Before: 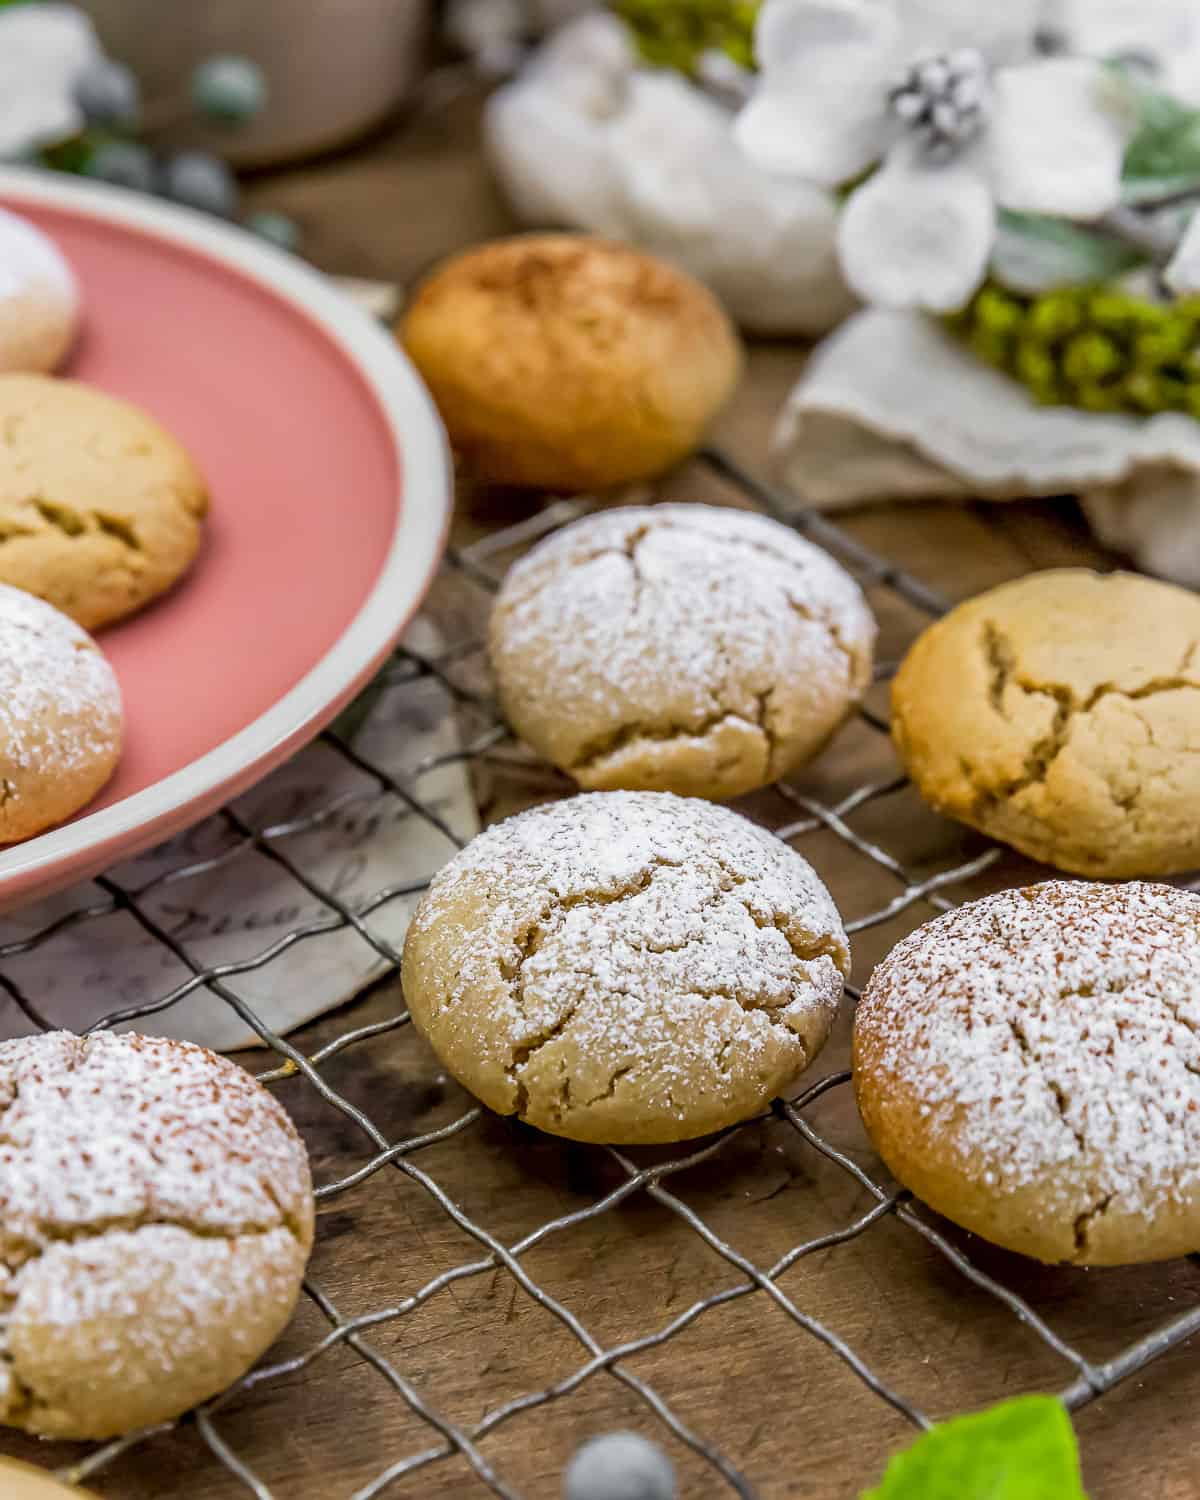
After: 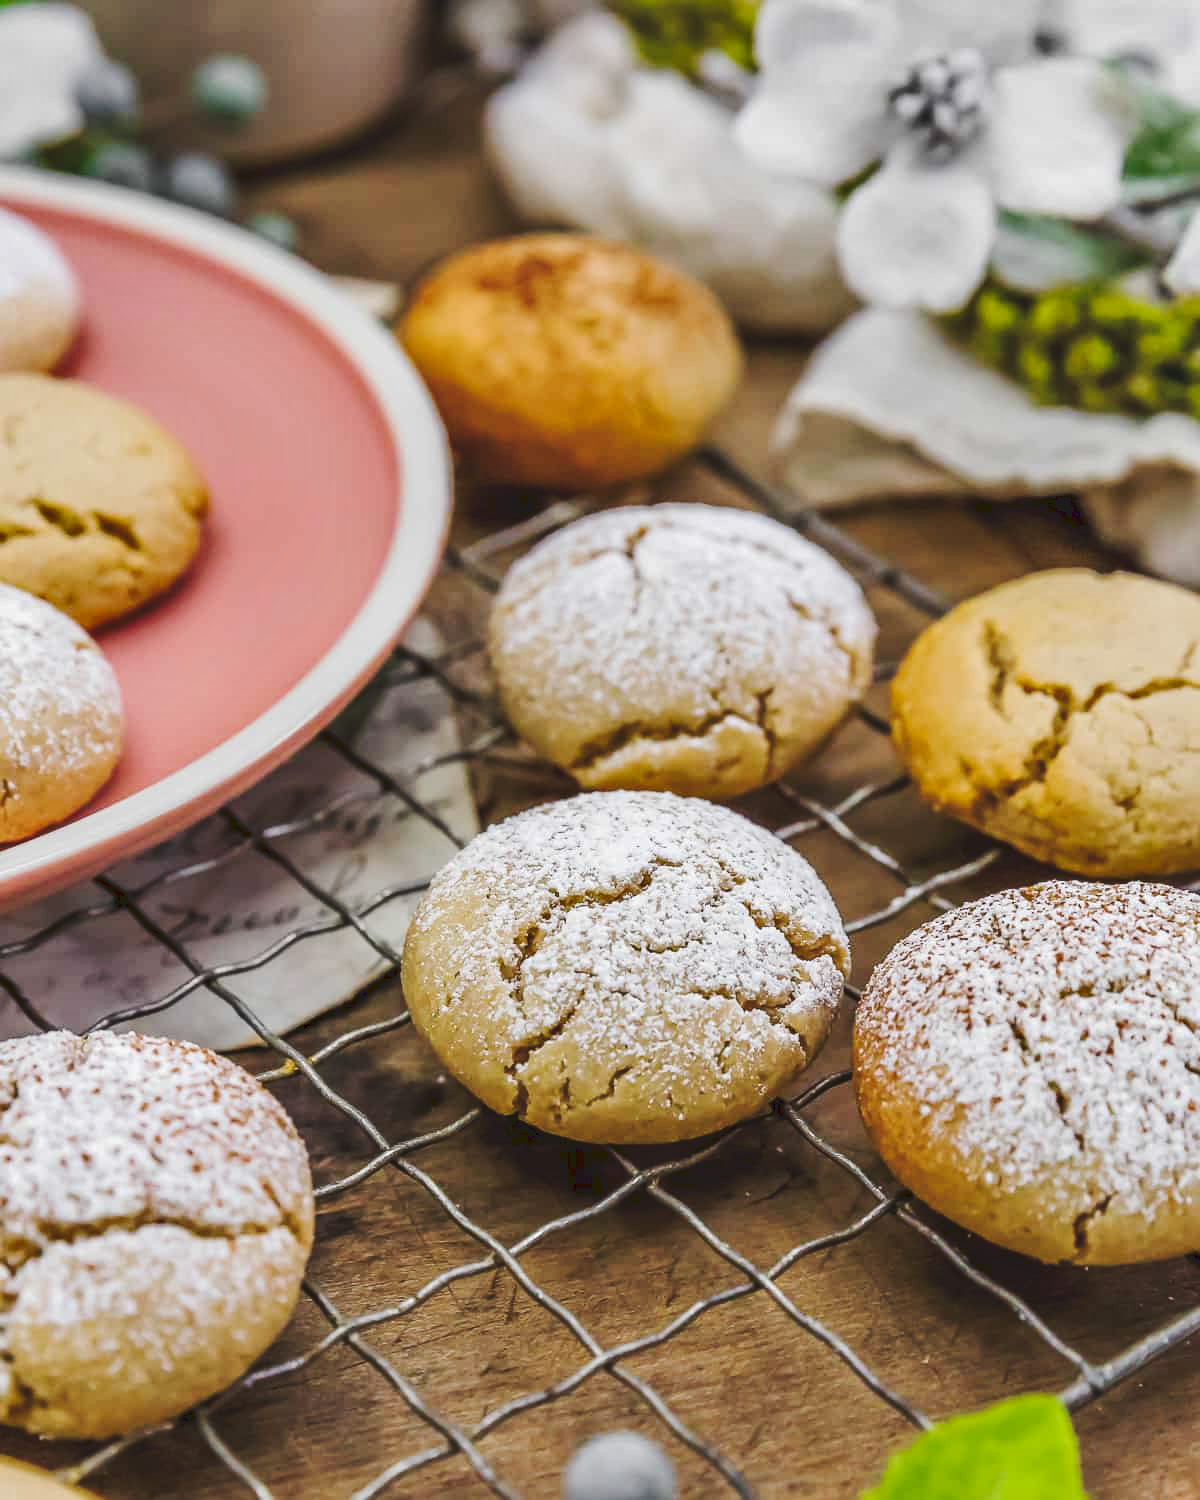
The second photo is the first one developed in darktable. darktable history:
shadows and highlights: soften with gaussian
tone curve: curves: ch0 [(0, 0) (0.003, 0.1) (0.011, 0.101) (0.025, 0.11) (0.044, 0.126) (0.069, 0.14) (0.1, 0.158) (0.136, 0.18) (0.177, 0.206) (0.224, 0.243) (0.277, 0.293) (0.335, 0.36) (0.399, 0.446) (0.468, 0.537) (0.543, 0.618) (0.623, 0.694) (0.709, 0.763) (0.801, 0.836) (0.898, 0.908) (1, 1)], preserve colors none
